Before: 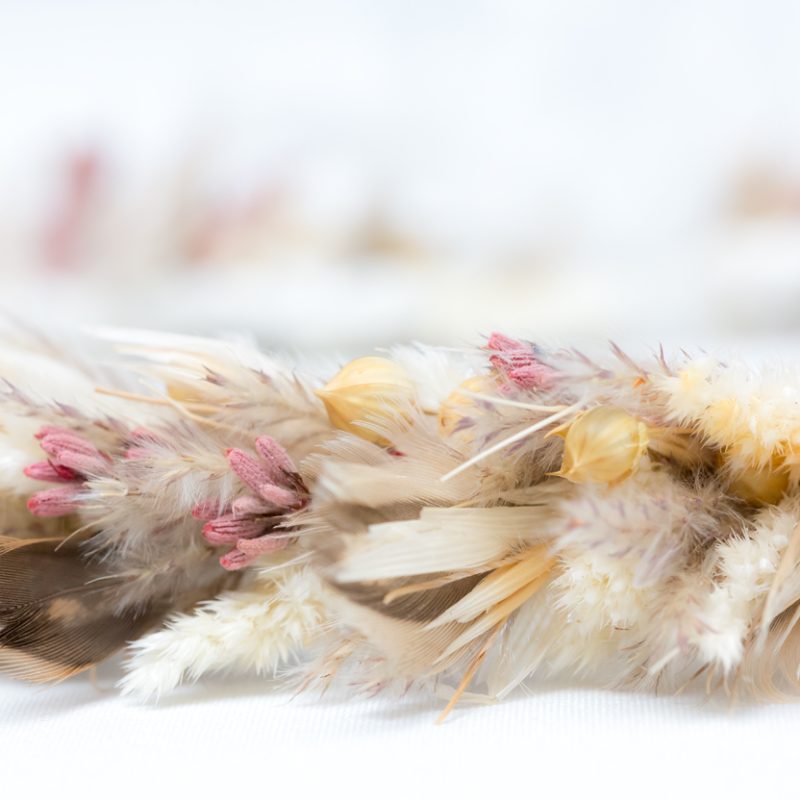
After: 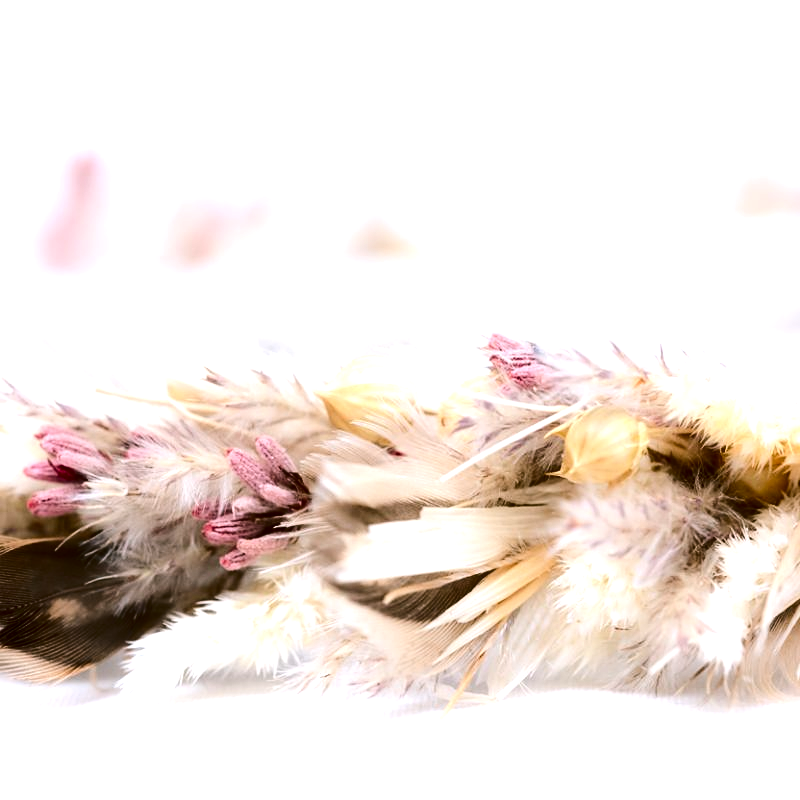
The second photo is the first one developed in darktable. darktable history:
contrast brightness saturation: contrast 0.19, brightness -0.24, saturation 0.11
sharpen: amount 0.2
color balance rgb: shadows lift › chroma 2%, shadows lift › hue 135.47°, highlights gain › chroma 2%, highlights gain › hue 291.01°, global offset › luminance 0.5%, perceptual saturation grading › global saturation -10.8%, perceptual saturation grading › highlights -26.83%, perceptual saturation grading › shadows 21.25%, perceptual brilliance grading › highlights 17.77%, perceptual brilliance grading › mid-tones 31.71%, perceptual brilliance grading › shadows -31.01%, global vibrance 24.91%
